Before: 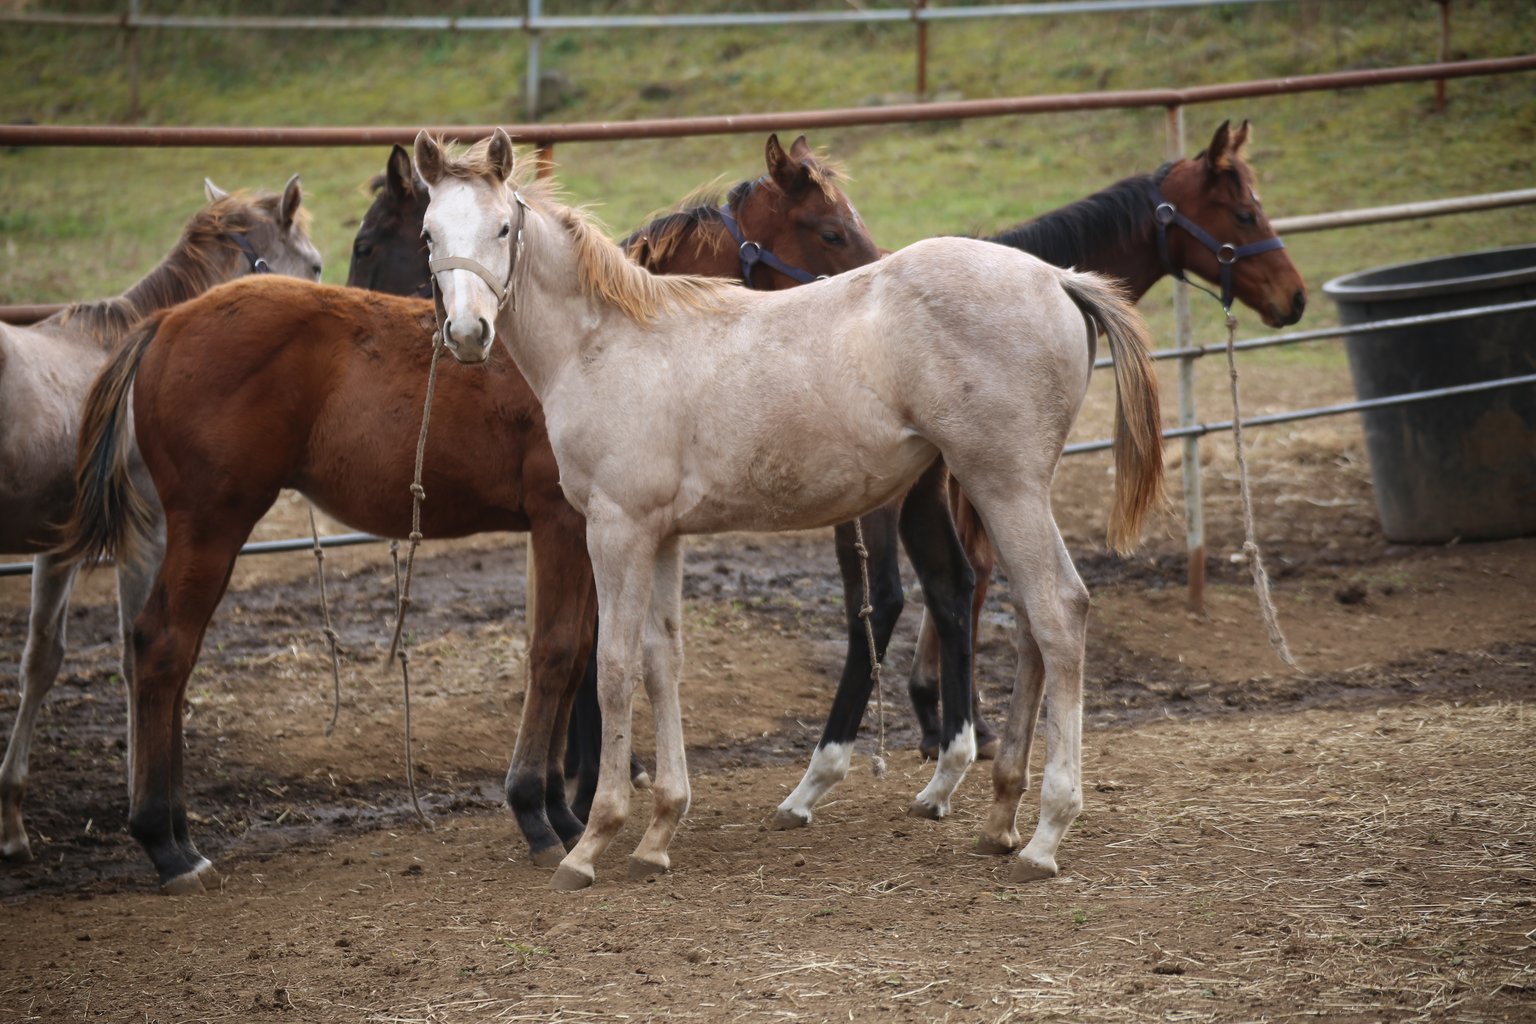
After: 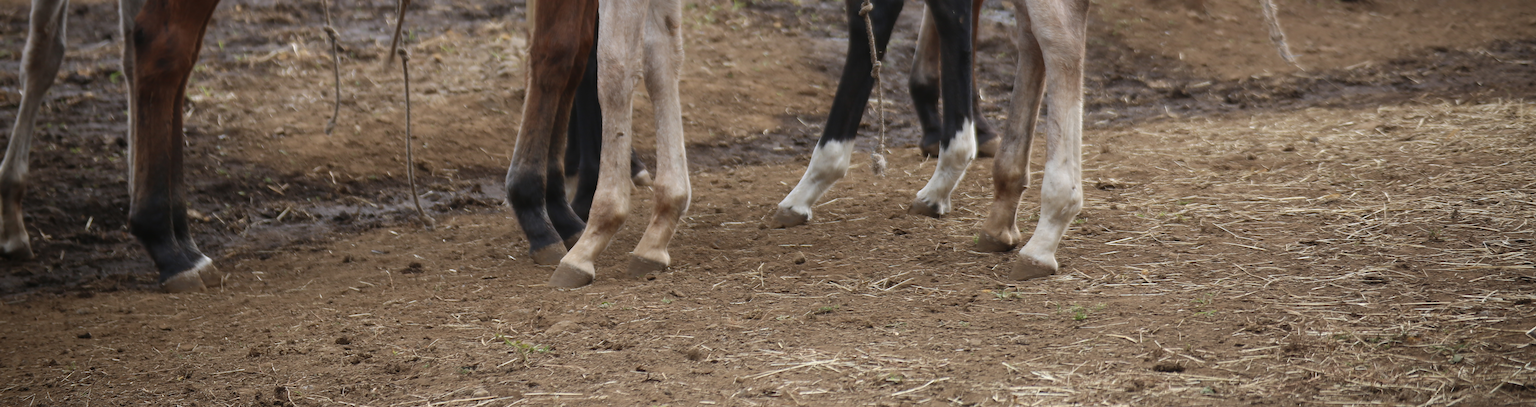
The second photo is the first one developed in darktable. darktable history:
crop and rotate: top 58.858%, bottom 1.375%
